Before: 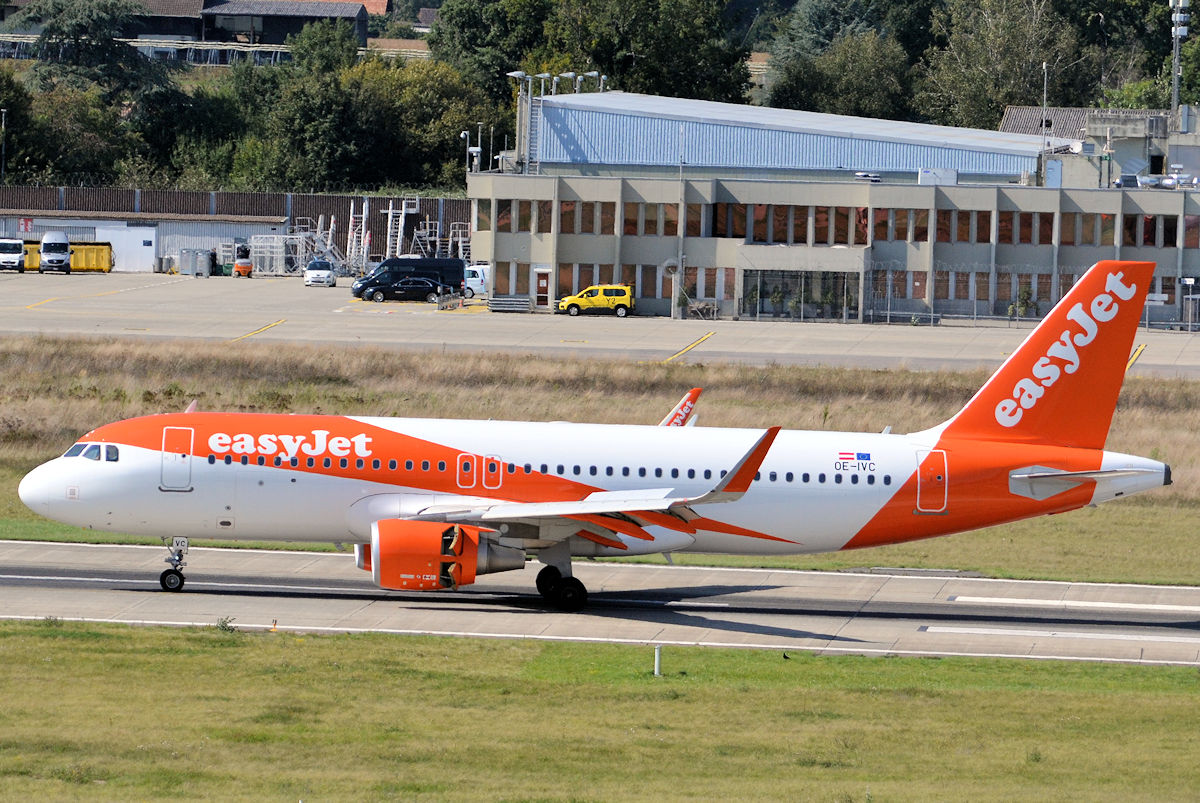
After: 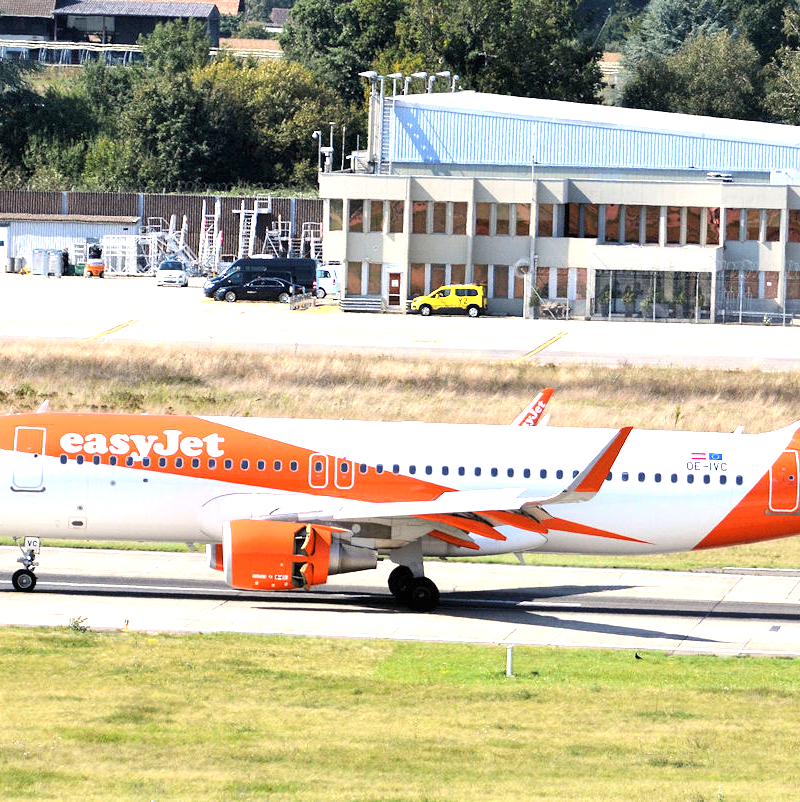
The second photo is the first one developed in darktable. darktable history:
crop and rotate: left 12.38%, right 20.941%
exposure: black level correction 0, exposure 1.199 EV, compensate highlight preservation false
